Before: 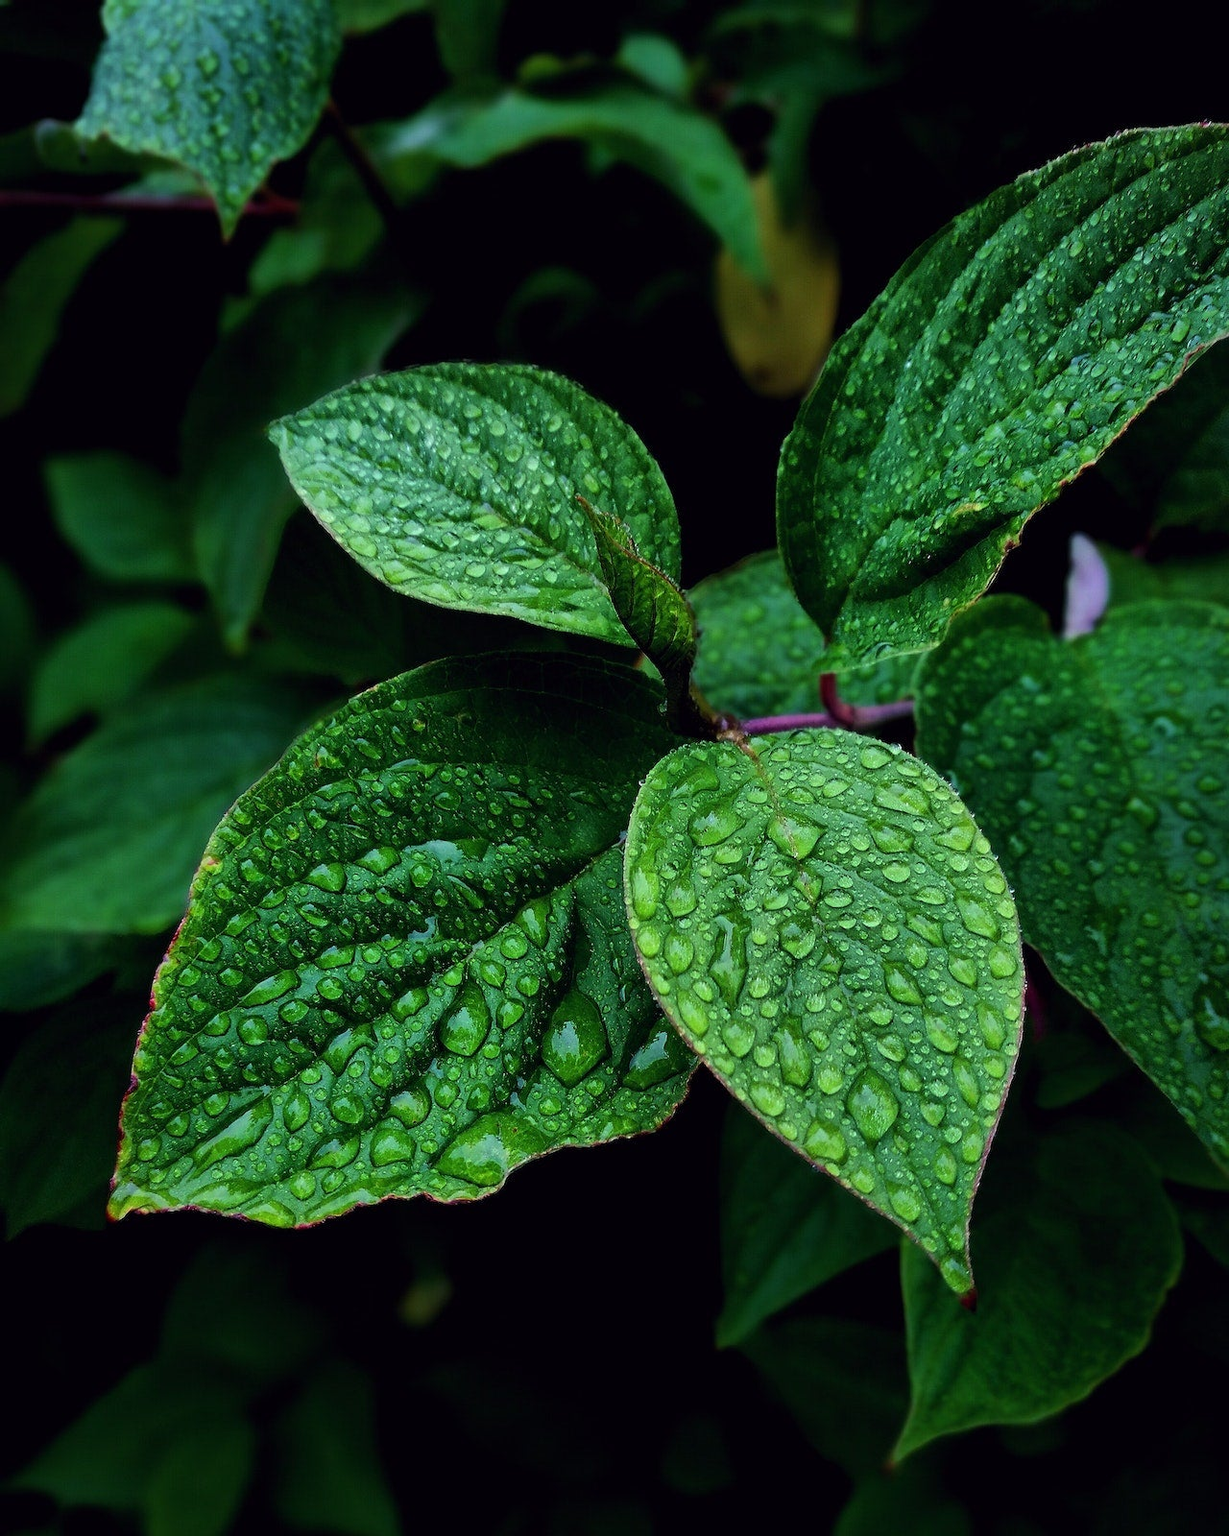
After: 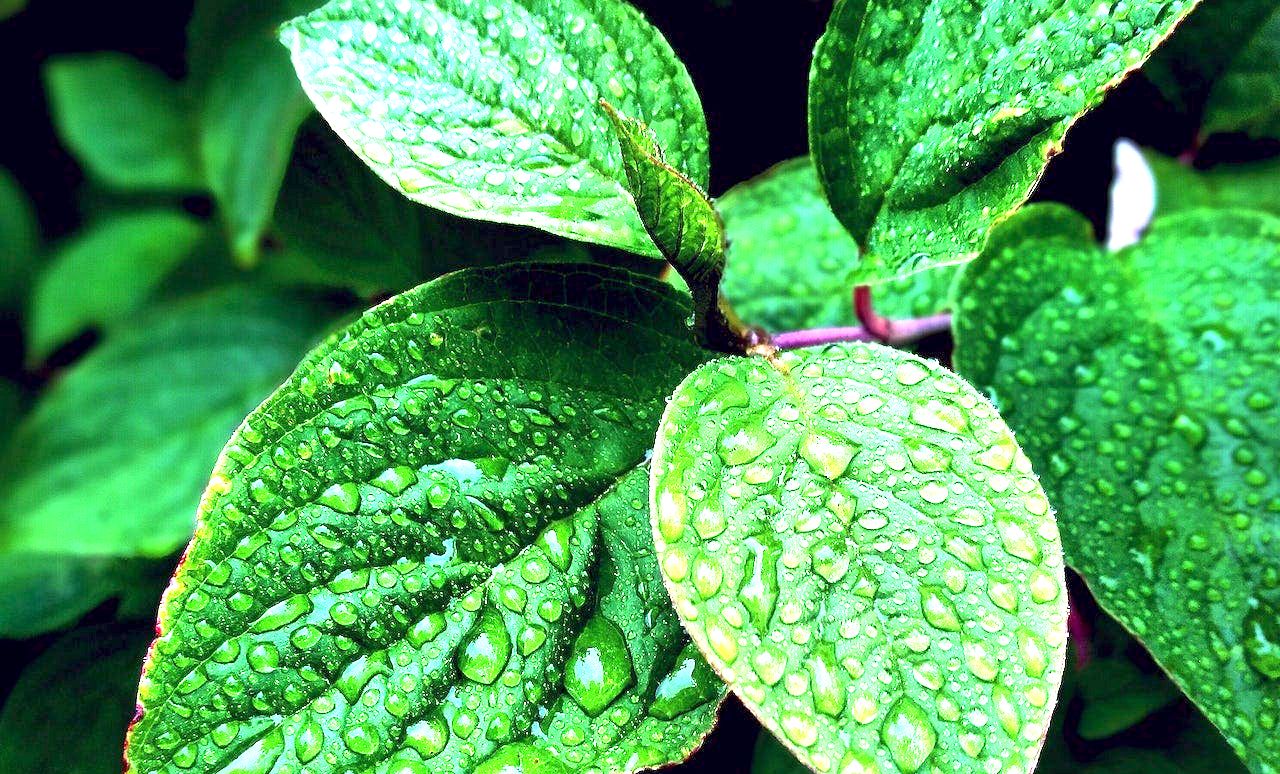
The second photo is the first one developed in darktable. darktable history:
crop and rotate: top 26.056%, bottom 25.543%
exposure: black level correction 0.001, exposure 2.607 EV, compensate exposure bias true, compensate highlight preservation false
